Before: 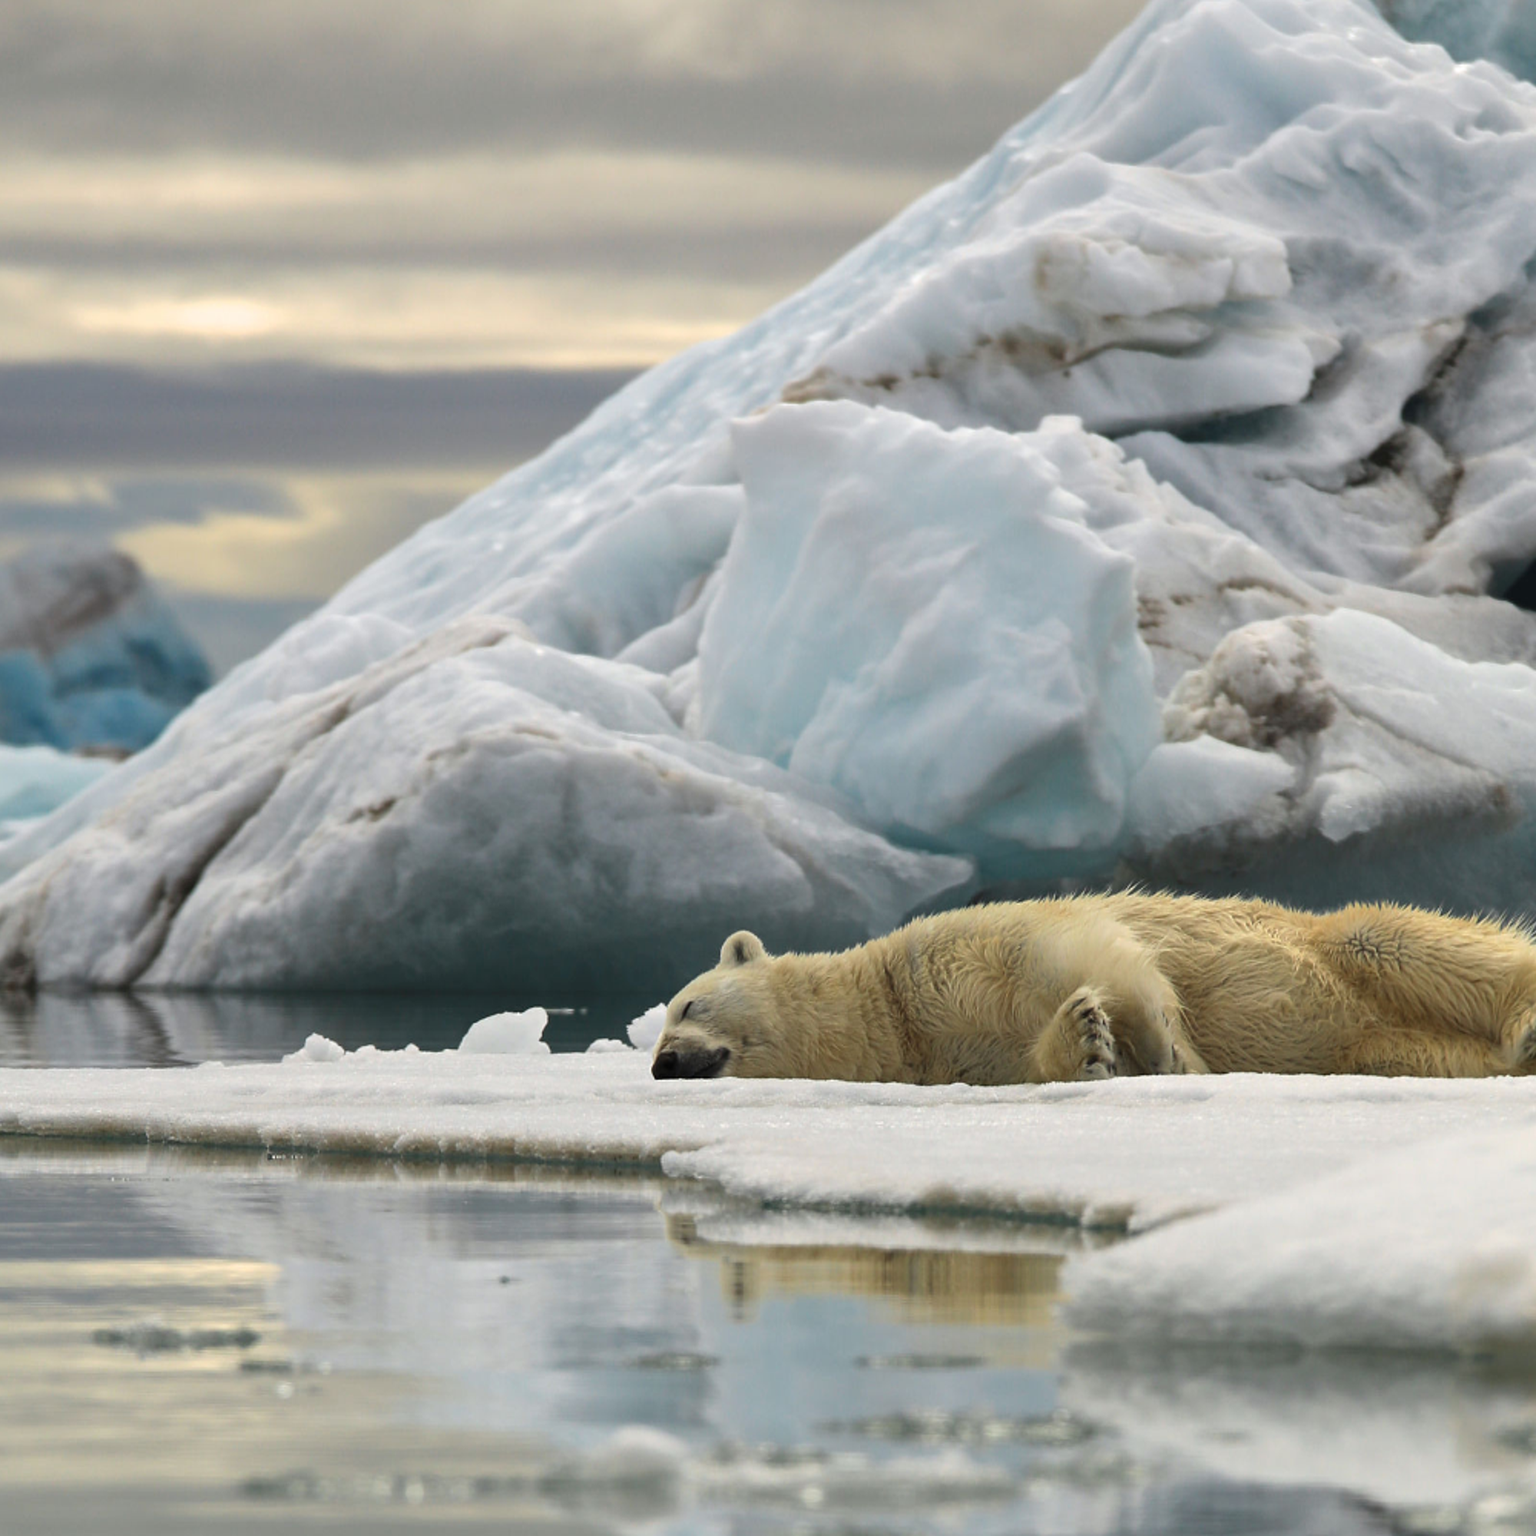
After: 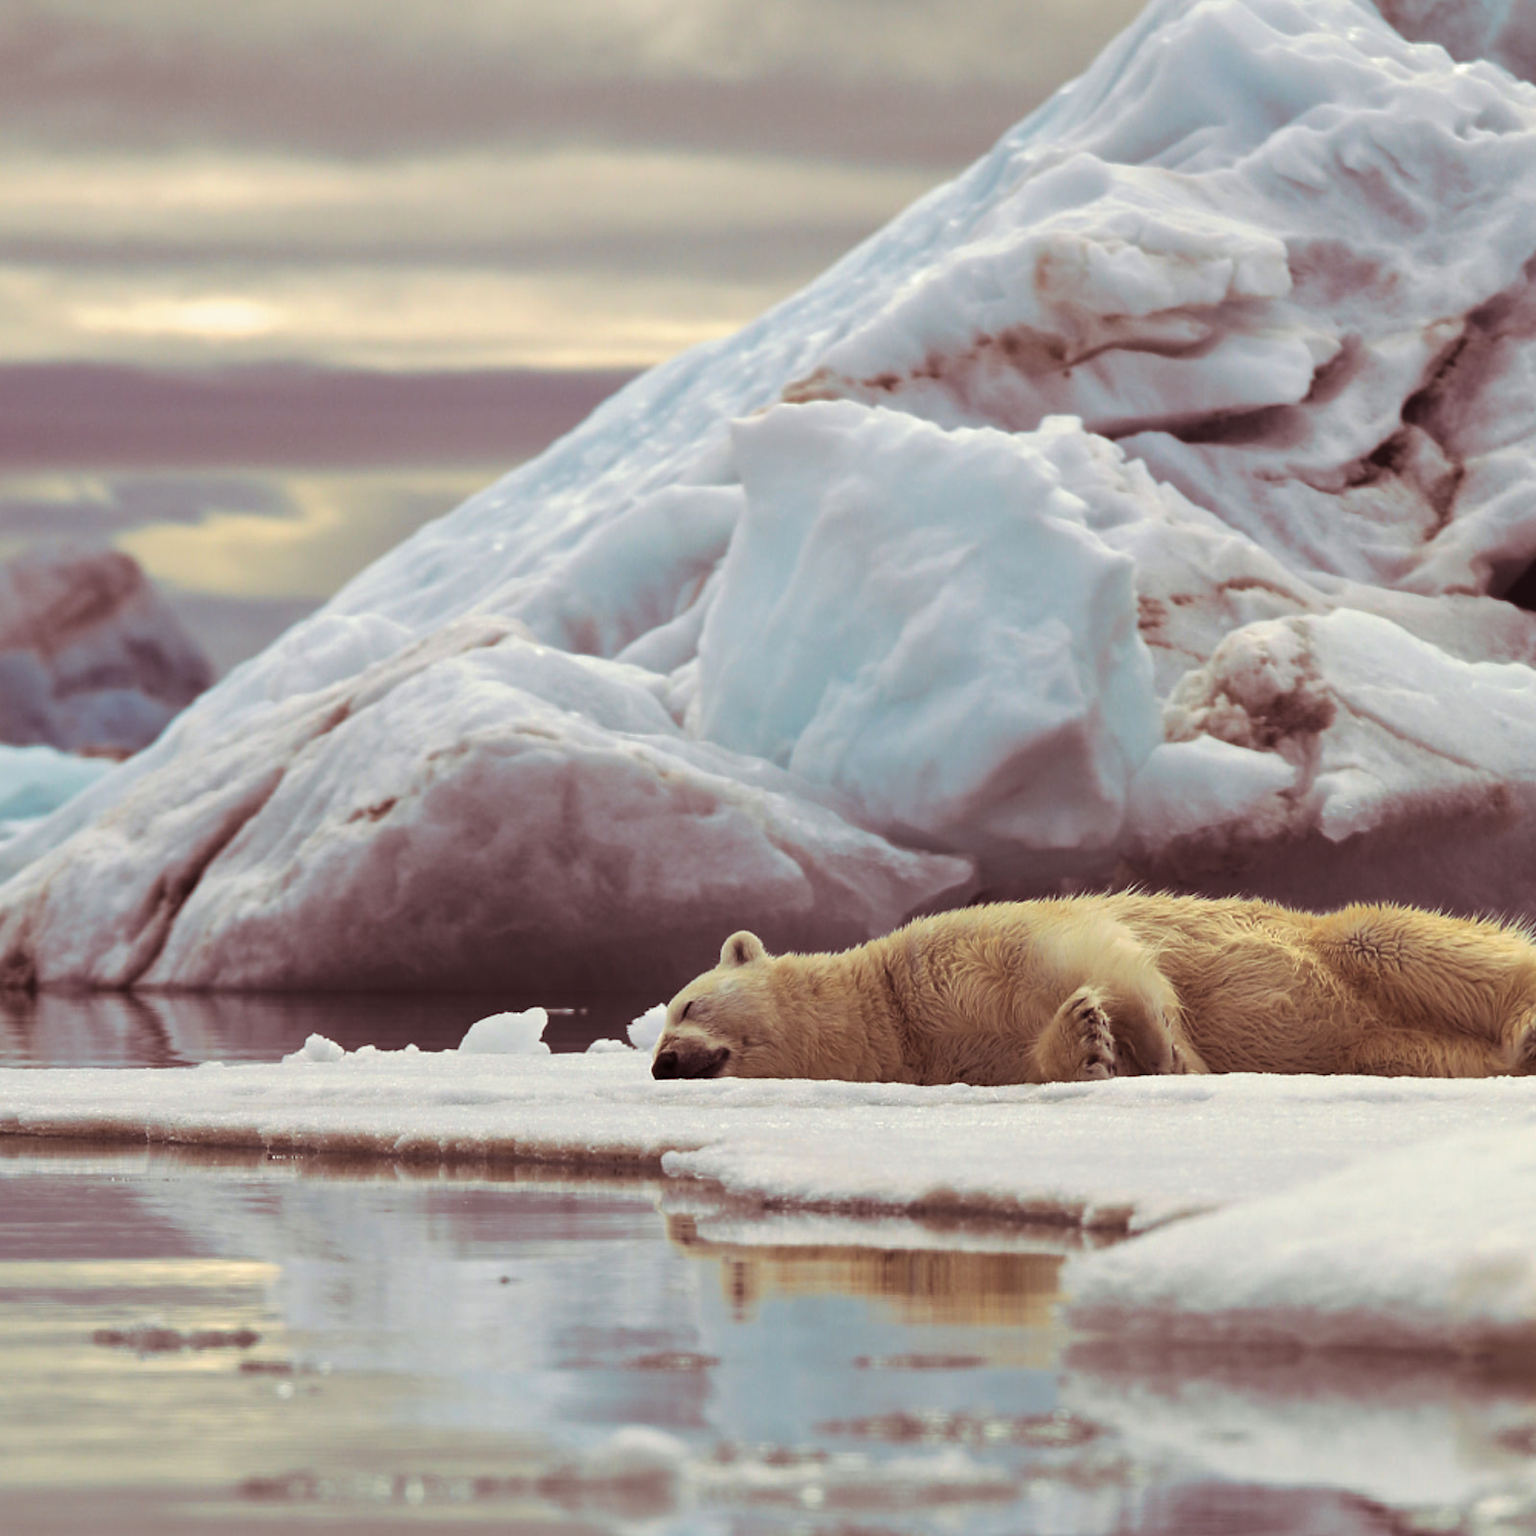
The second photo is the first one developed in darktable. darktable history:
color balance rgb: global vibrance 20%
split-toning: on, module defaults
